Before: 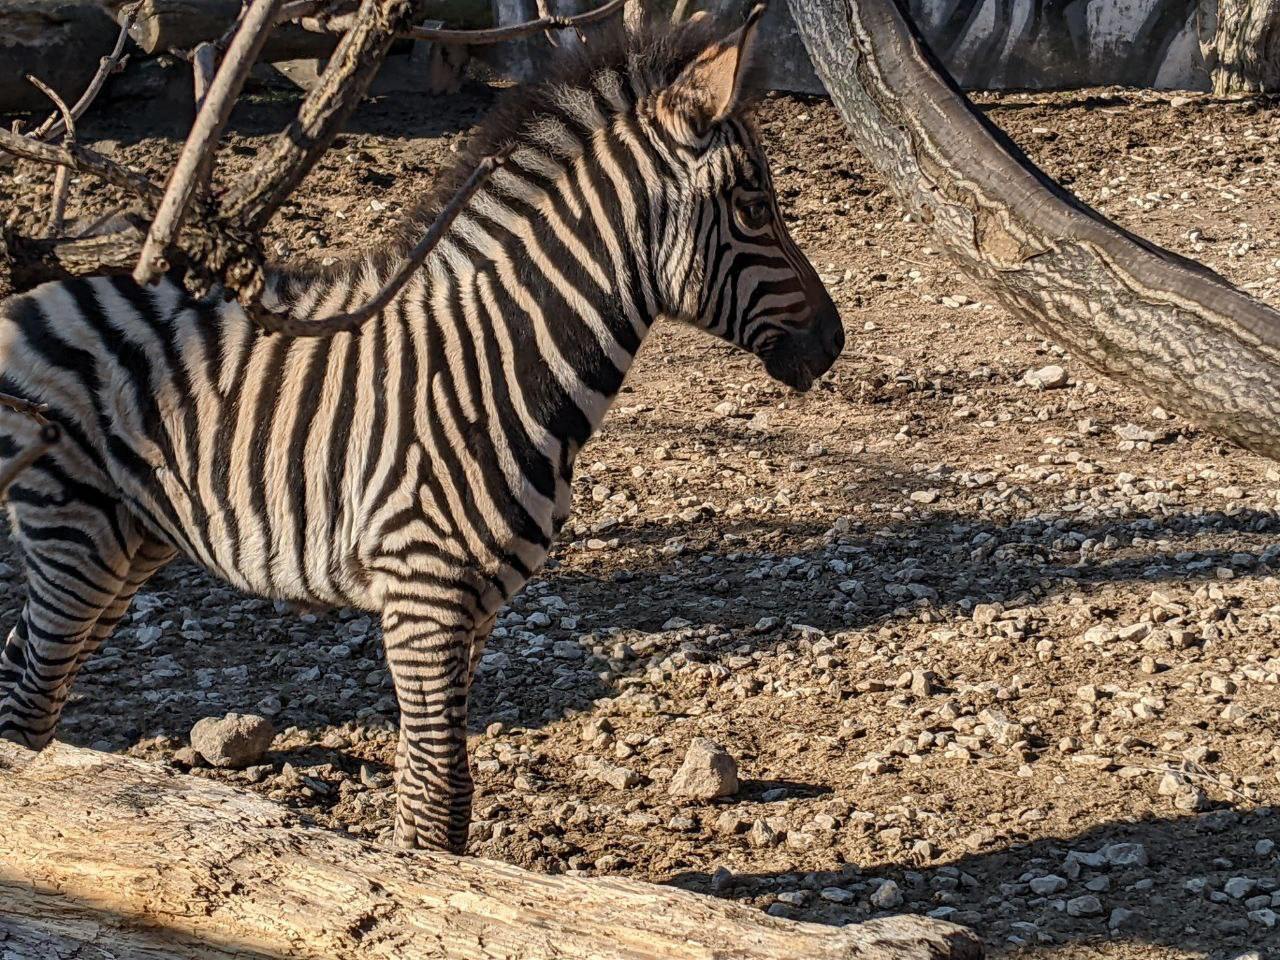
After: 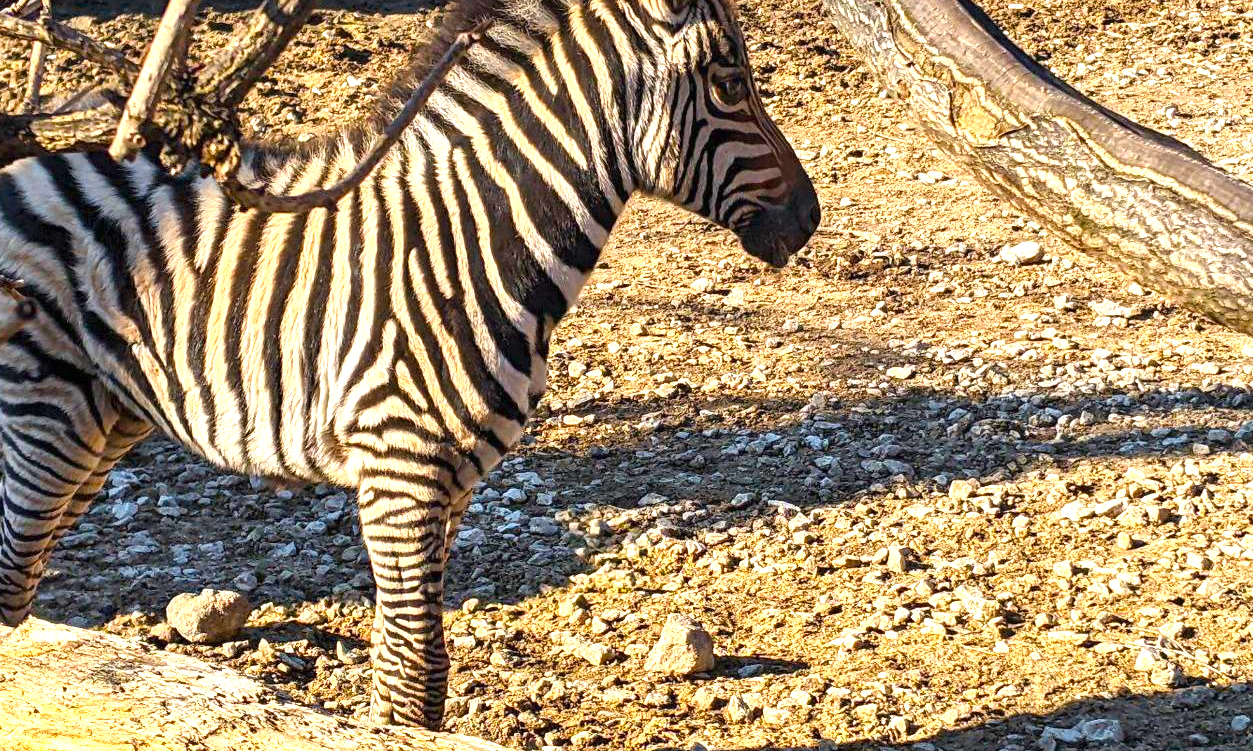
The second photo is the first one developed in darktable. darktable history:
color balance rgb: linear chroma grading › global chroma 9.276%, perceptual saturation grading › global saturation 31.051%, global vibrance 20%
tone equalizer: on, module defaults
crop and rotate: left 1.899%, top 12.922%, right 0.156%, bottom 8.797%
exposure: black level correction 0, exposure 1.2 EV, compensate highlight preservation false
